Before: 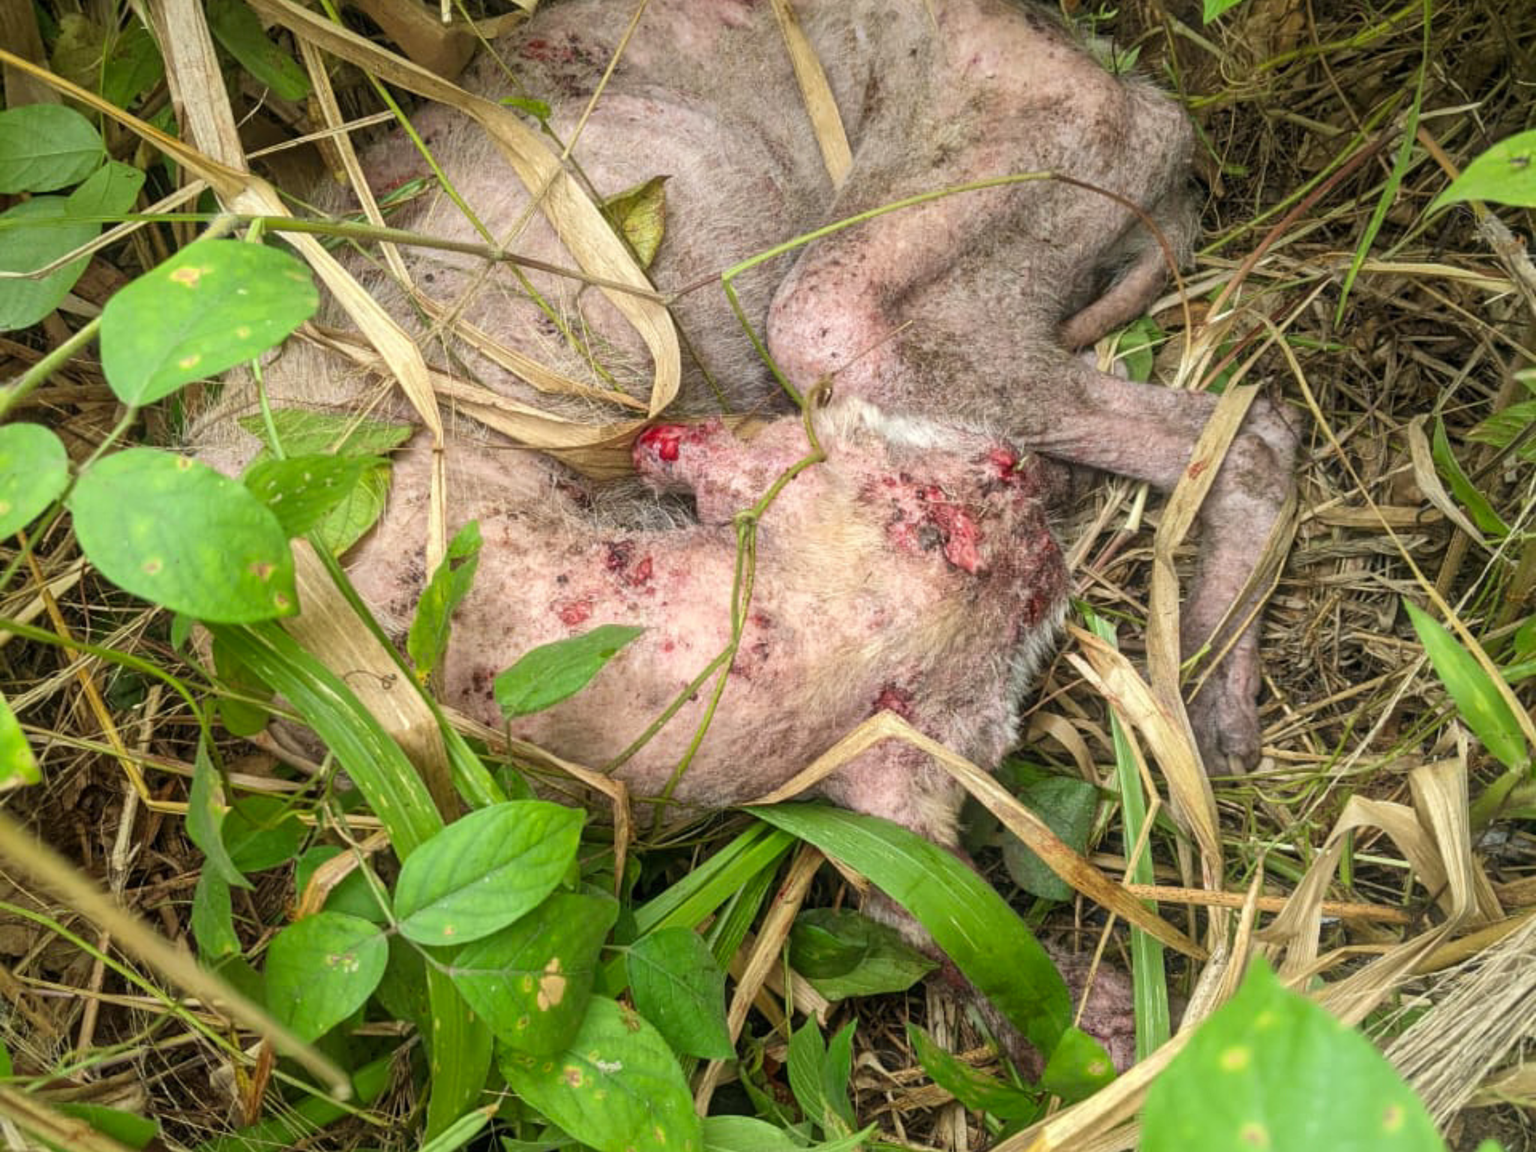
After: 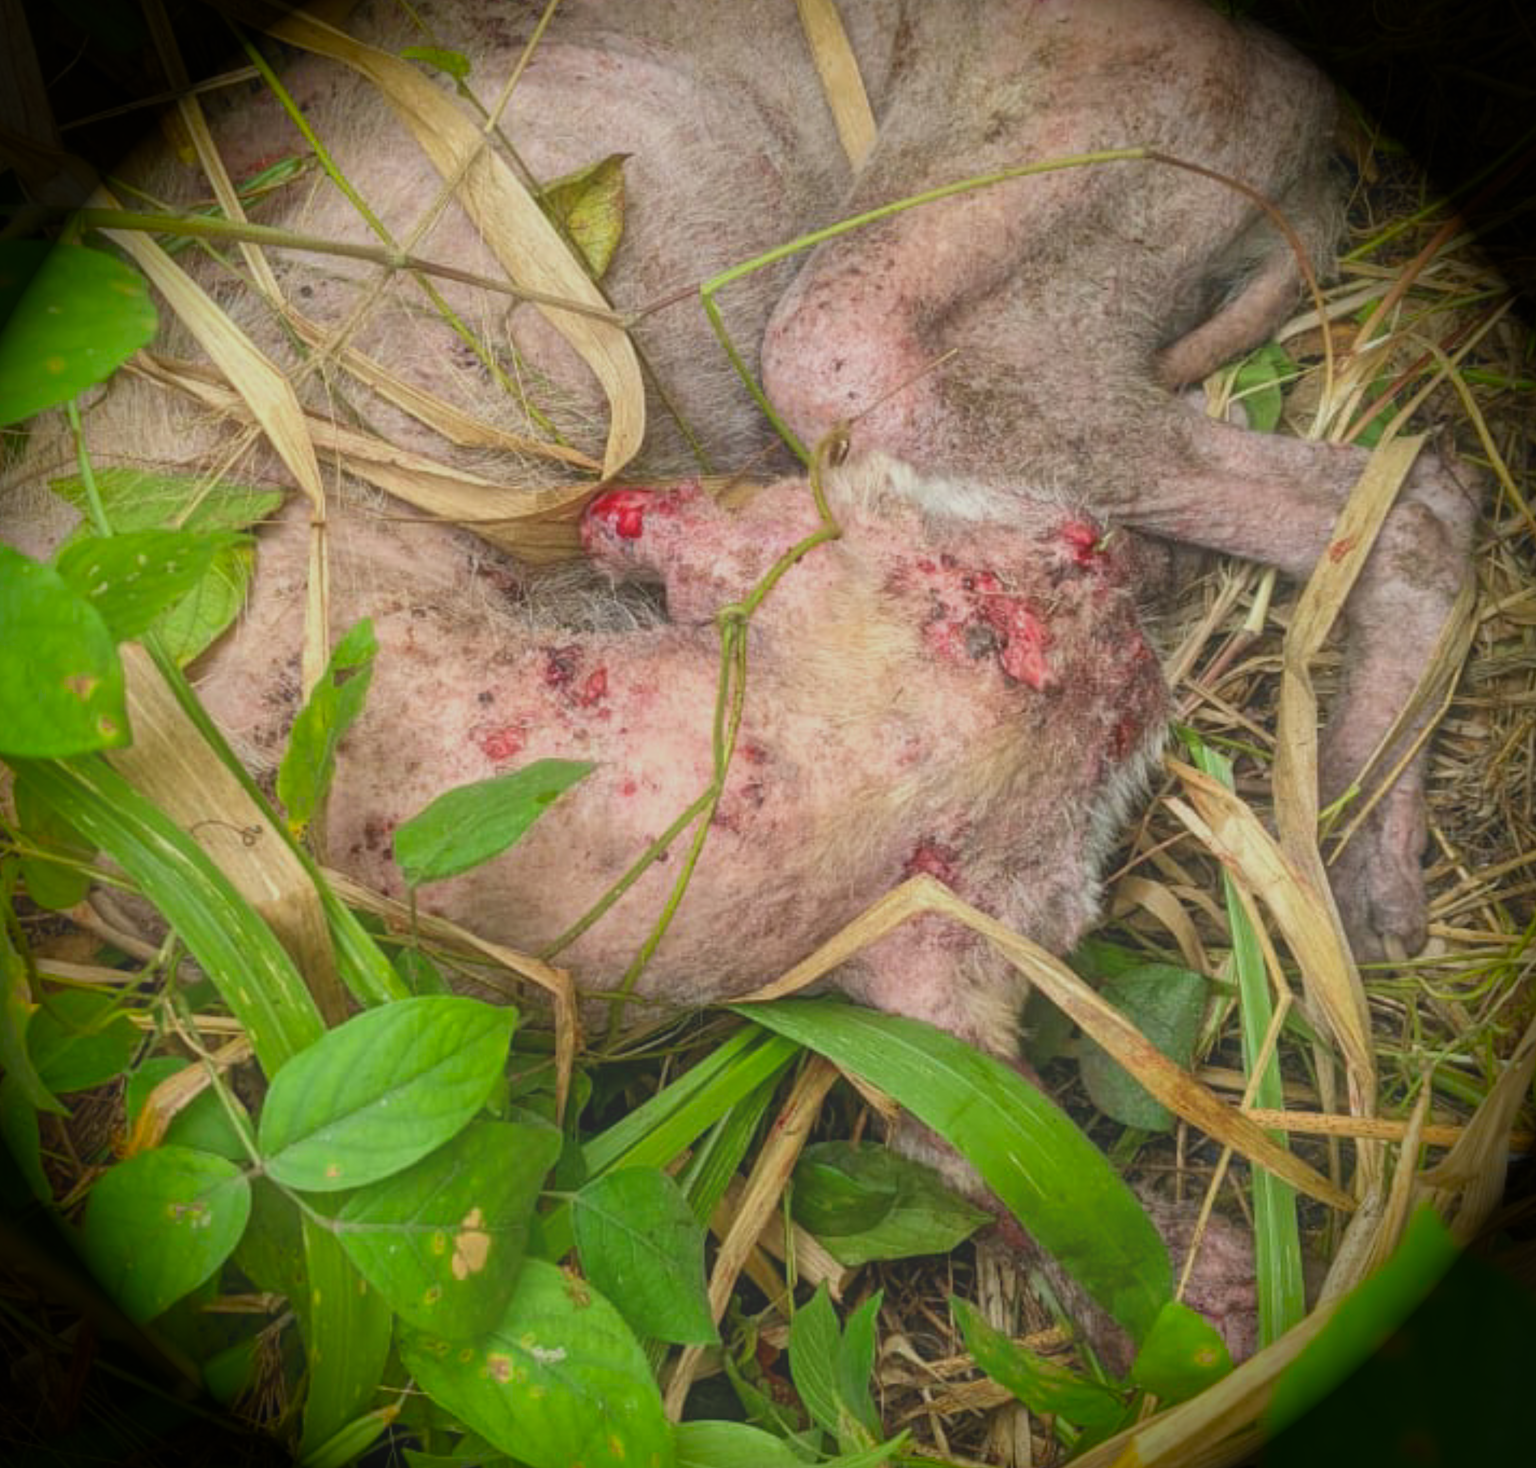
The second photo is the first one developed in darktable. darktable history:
crop and rotate: left 13.167%, top 5.367%, right 12.618%
vignetting: fall-off start 88.24%, fall-off radius 24.7%, brightness -0.987, saturation 0.494
contrast brightness saturation: contrast -0.281
